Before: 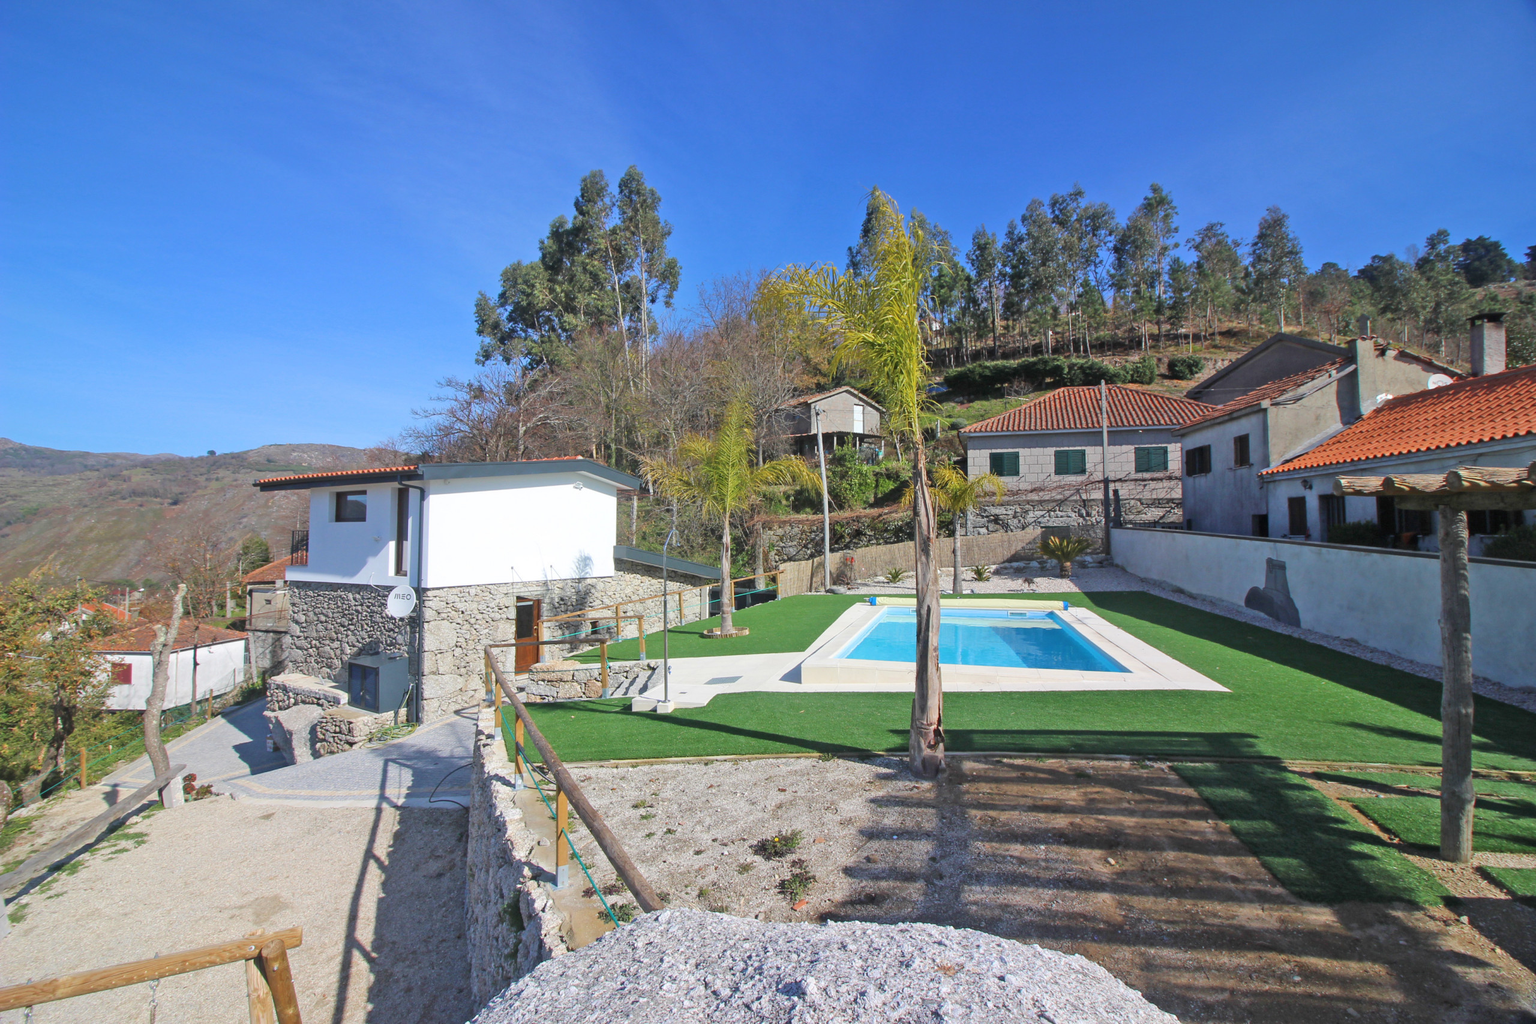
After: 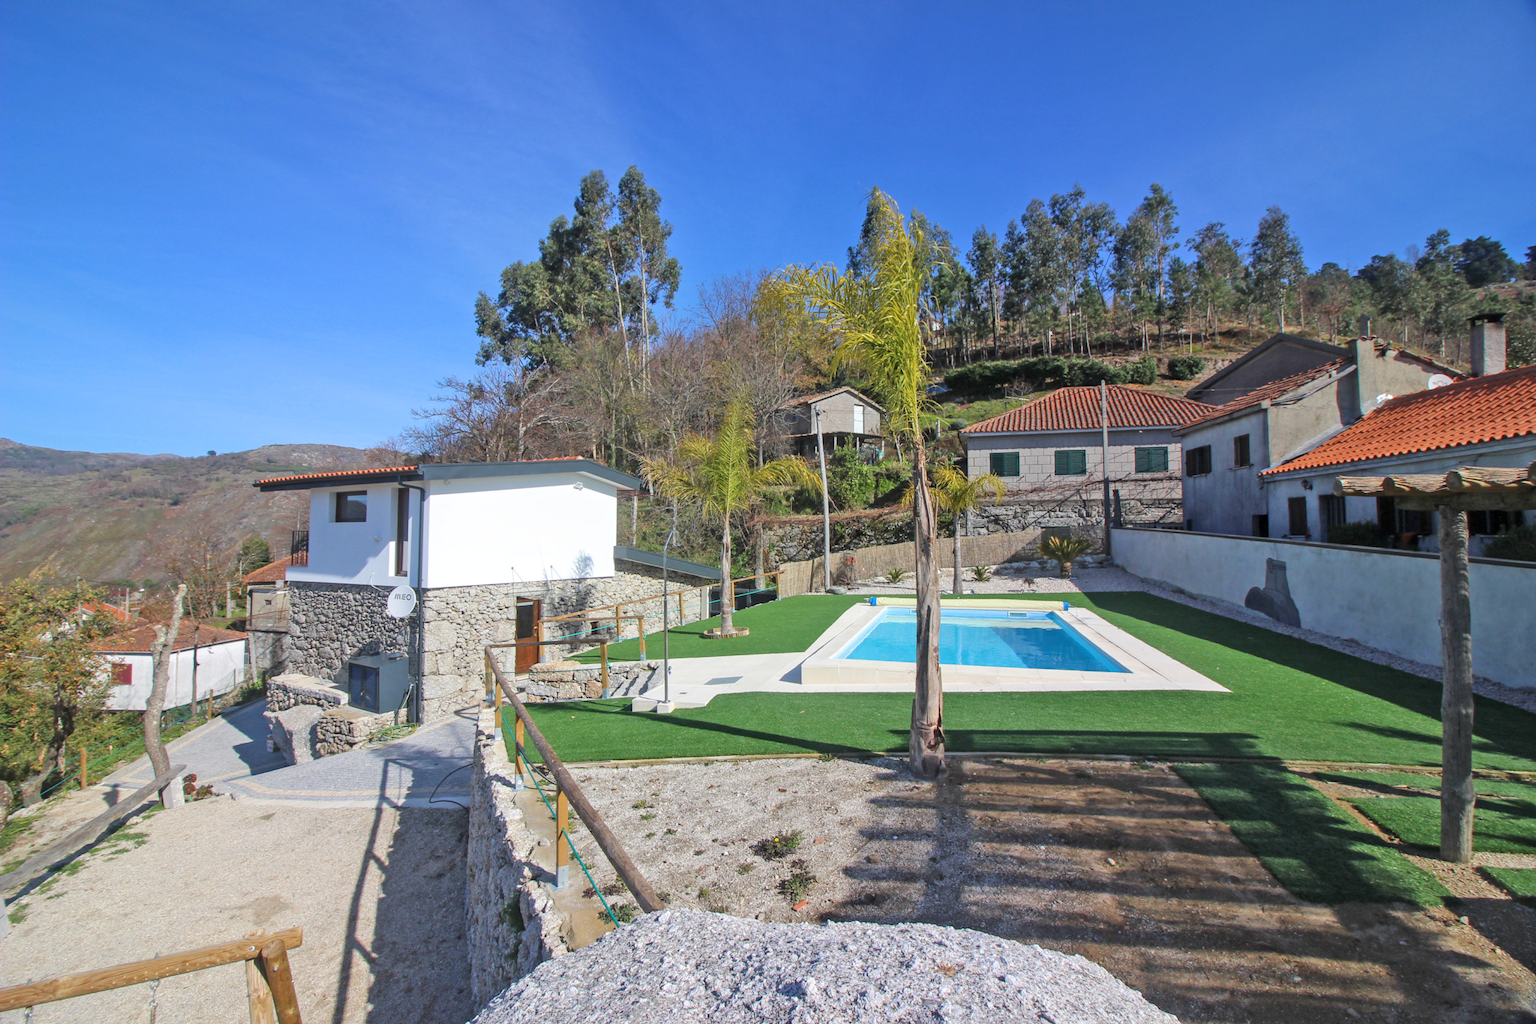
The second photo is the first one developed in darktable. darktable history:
local contrast: detail 117%
exposure: exposure -0.01 EV, compensate highlight preservation false
